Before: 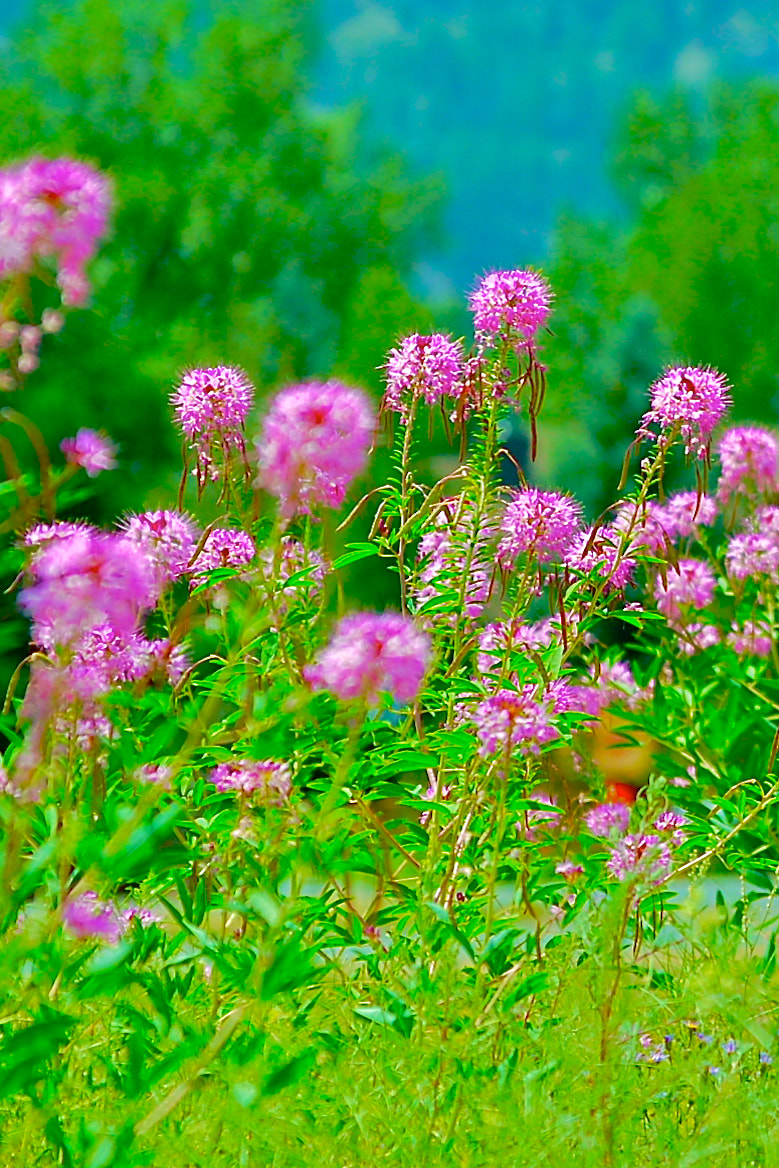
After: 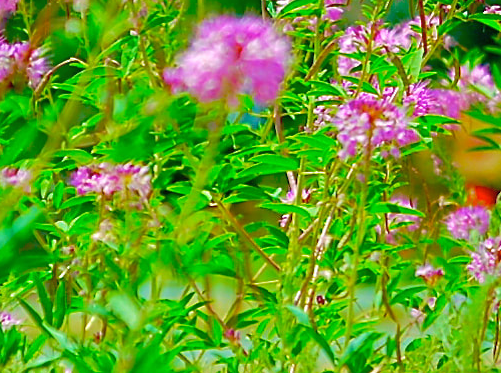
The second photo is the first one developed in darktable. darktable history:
shadows and highlights: shadows 43.06, highlights 6.94
crop: left 18.091%, top 51.13%, right 17.525%, bottom 16.85%
